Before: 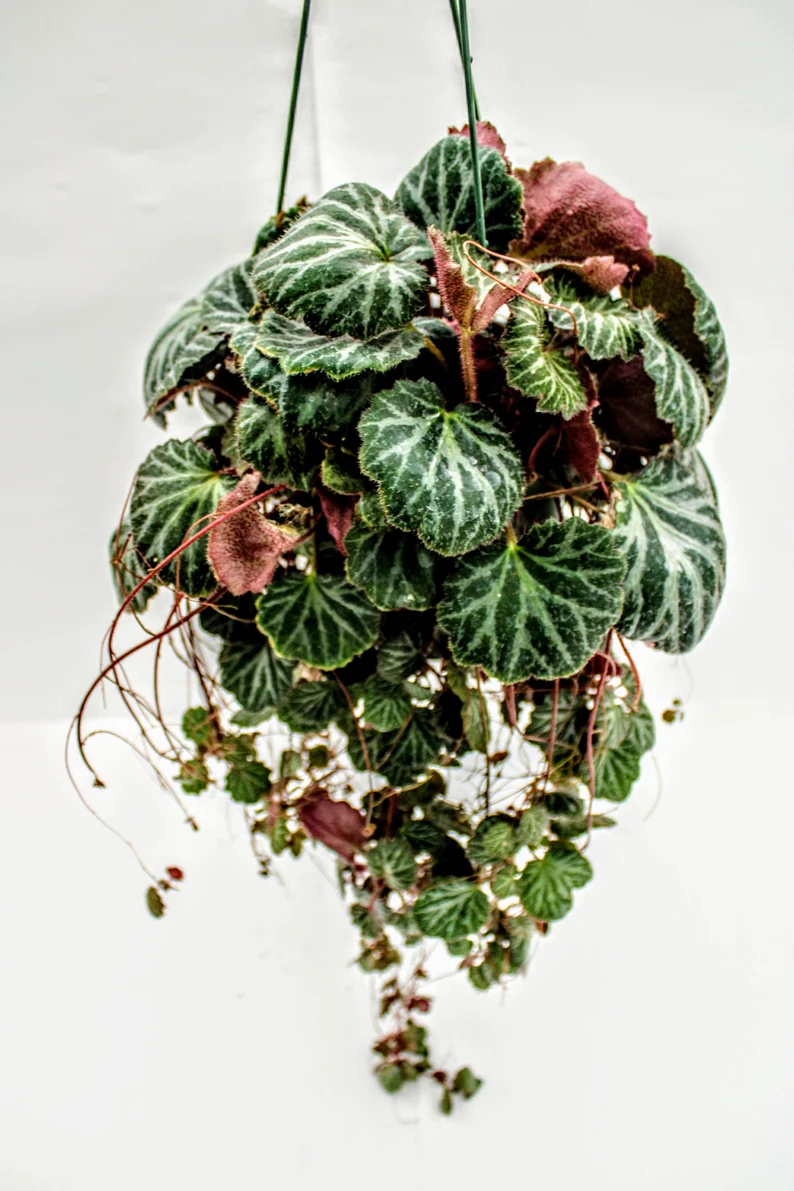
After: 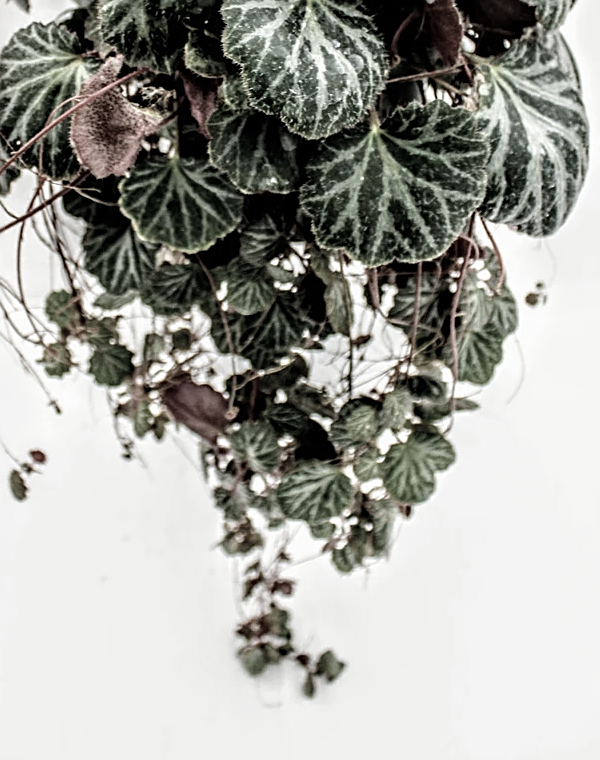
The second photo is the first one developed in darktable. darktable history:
color zones: curves: ch1 [(0, 0.153) (0.143, 0.15) (0.286, 0.151) (0.429, 0.152) (0.571, 0.152) (0.714, 0.151) (0.857, 0.151) (1, 0.153)]
crop and rotate: left 17.299%, top 35.115%, right 7.015%, bottom 1.024%
sharpen: on, module defaults
